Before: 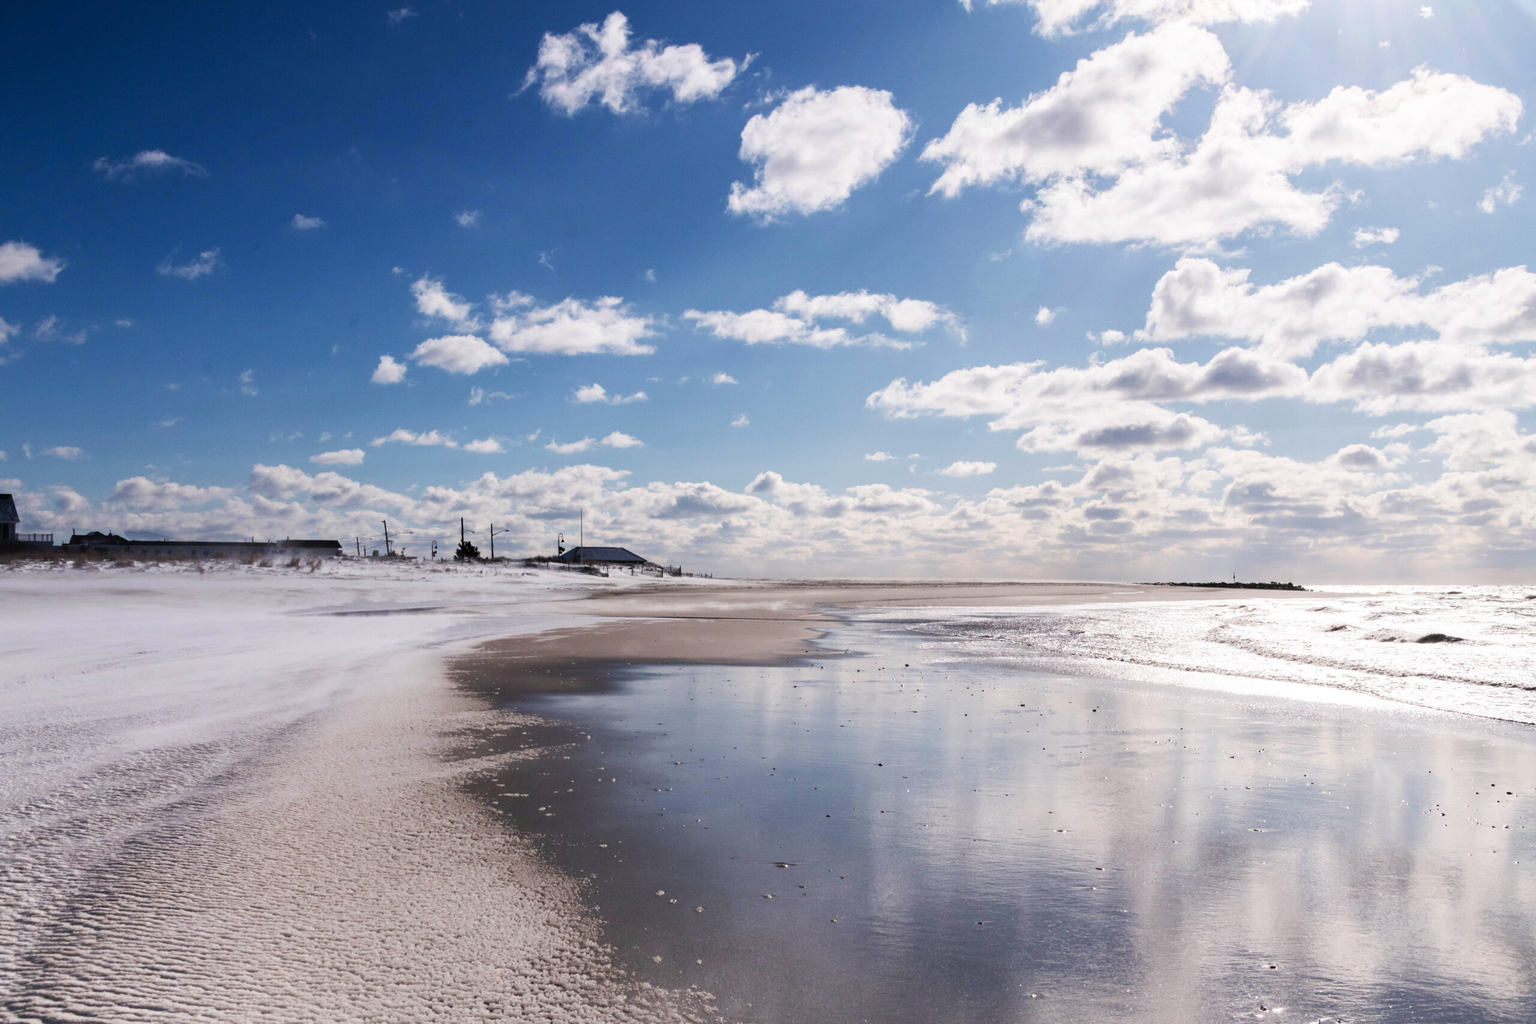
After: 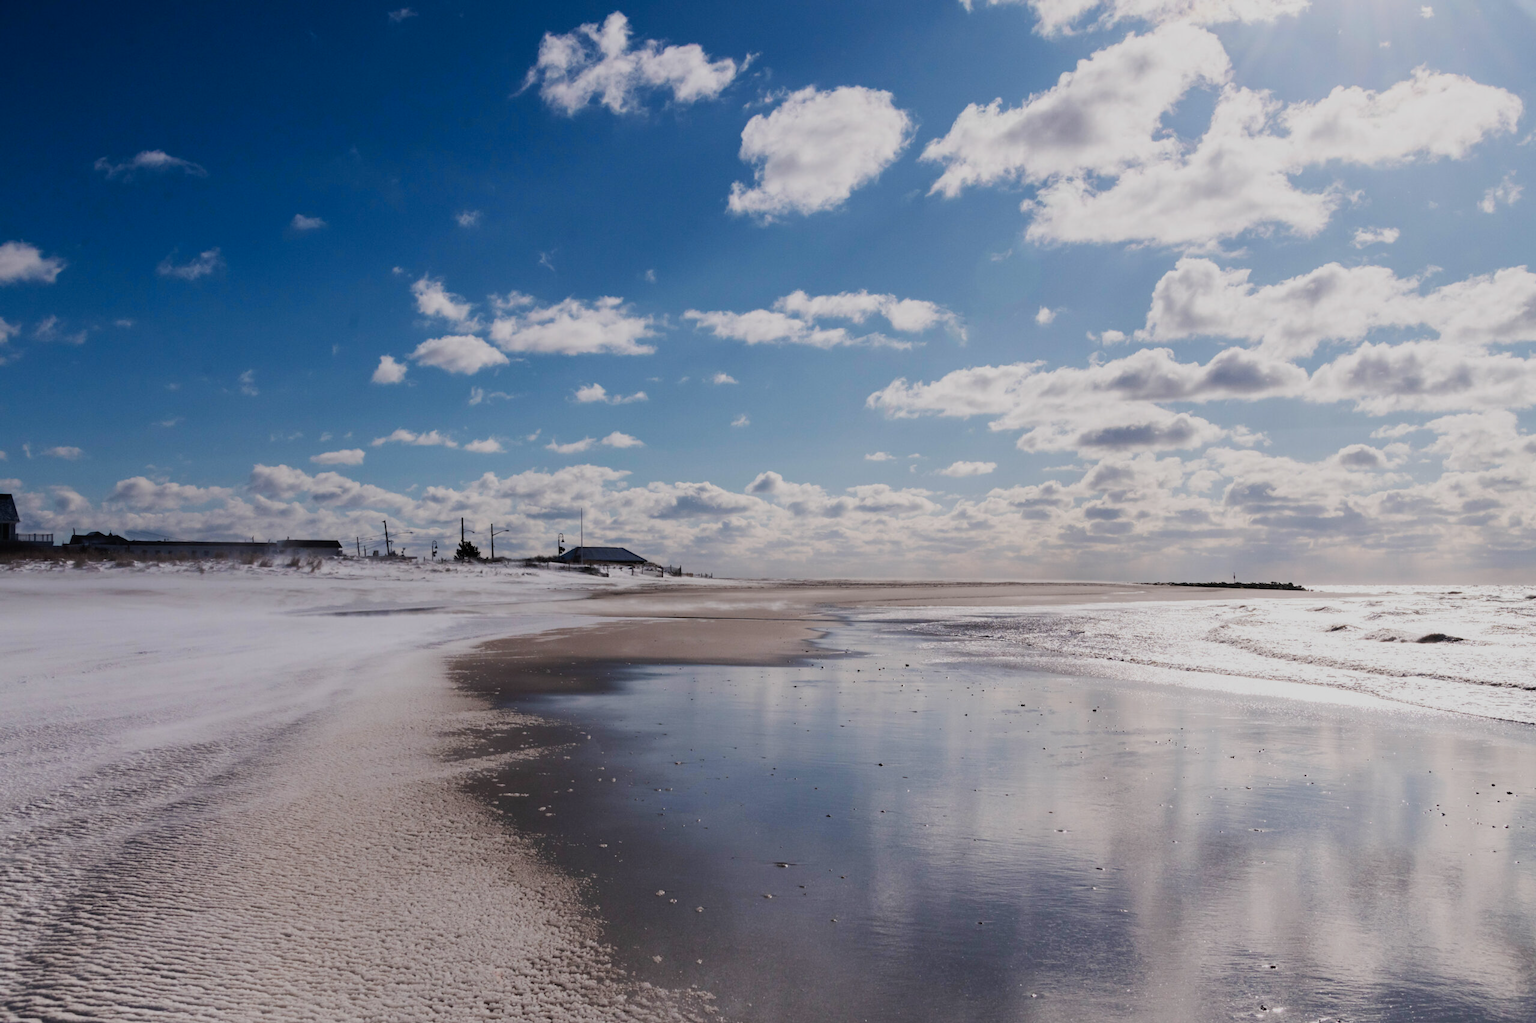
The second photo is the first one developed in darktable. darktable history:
color zones: curves: ch1 [(0.263, 0.53) (0.376, 0.287) (0.487, 0.512) (0.748, 0.547) (1, 0.513)]; ch2 [(0.262, 0.45) (0.751, 0.477)]
exposure: exposure -0.583 EV, compensate highlight preservation false
